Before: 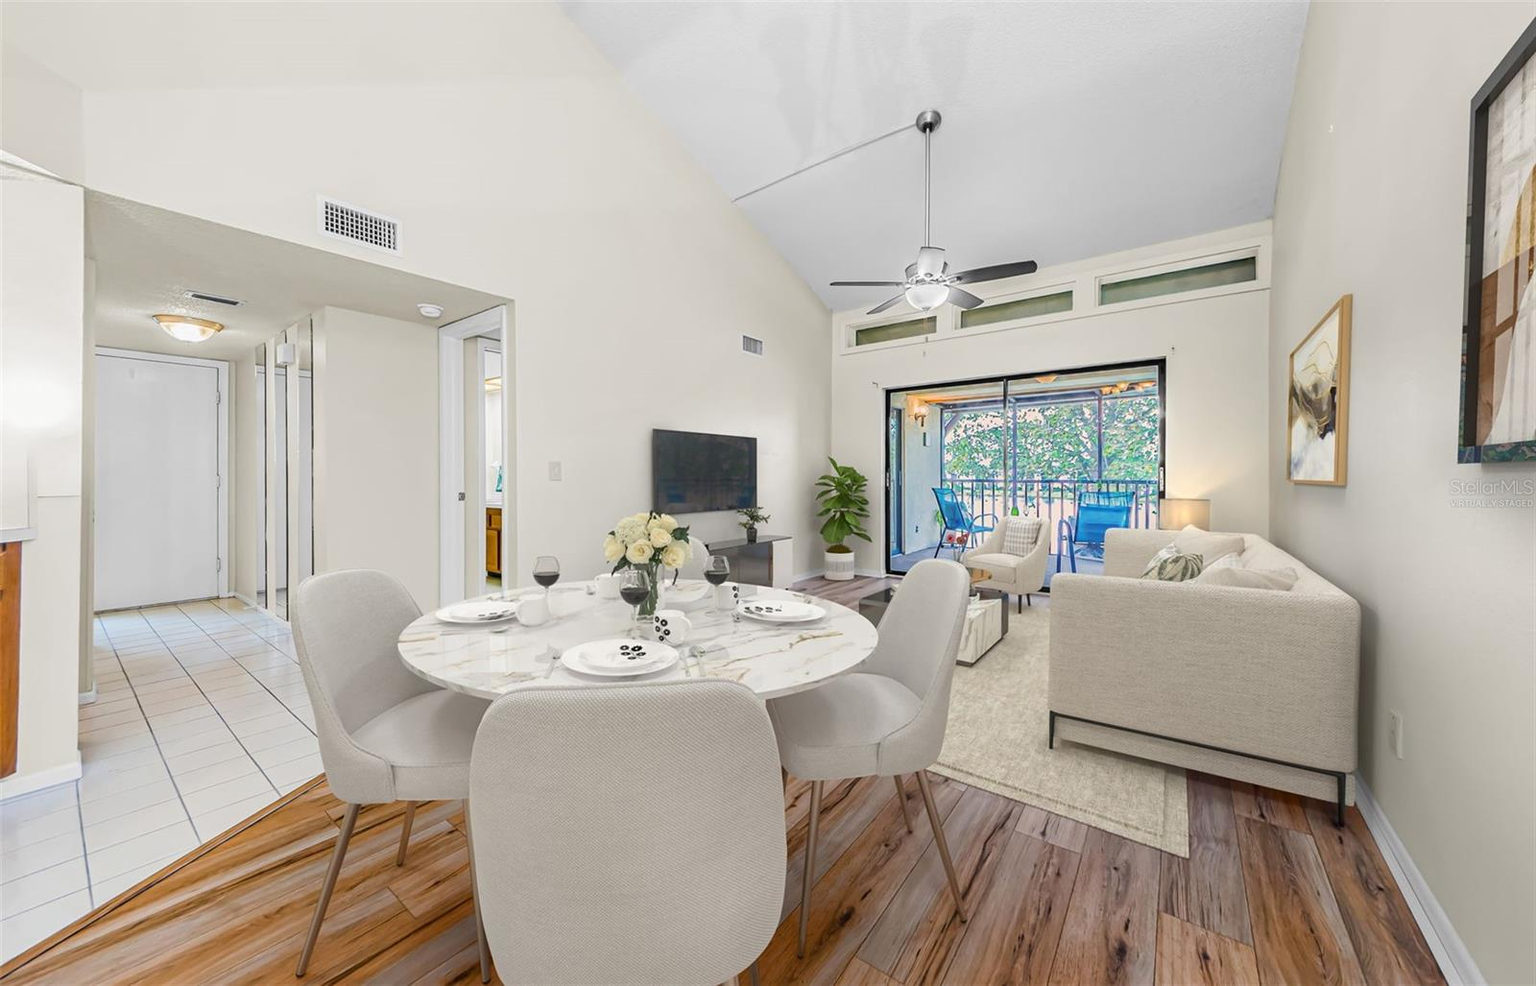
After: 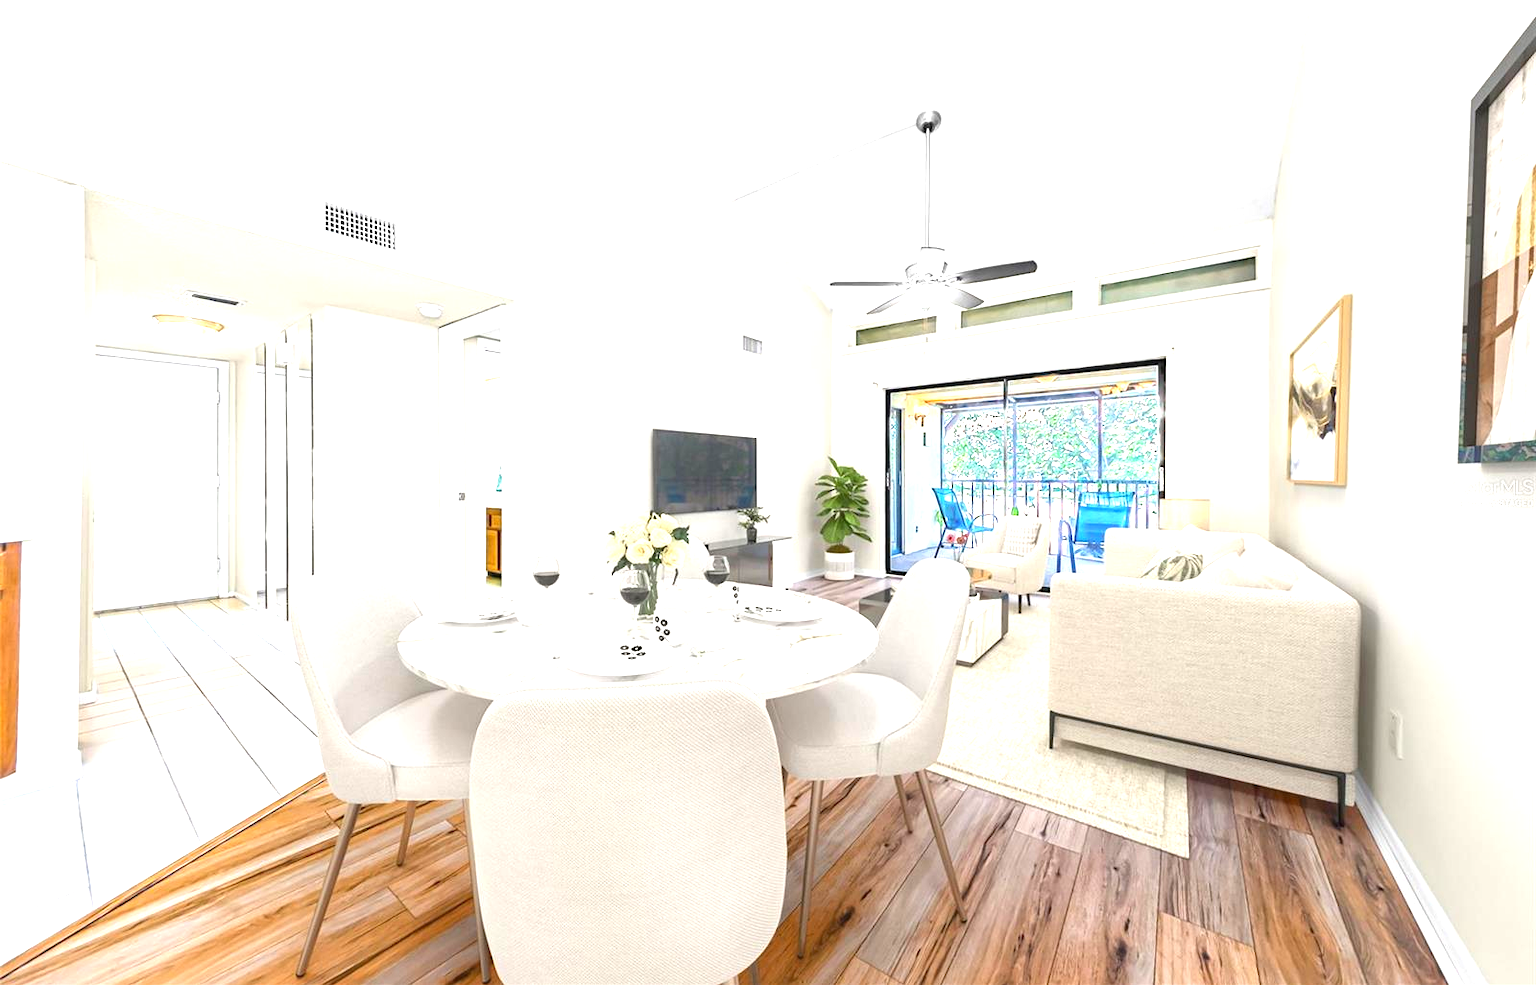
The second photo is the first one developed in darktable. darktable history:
exposure: black level correction 0, exposure 1.289 EV, compensate highlight preservation false
base curve: preserve colors none
